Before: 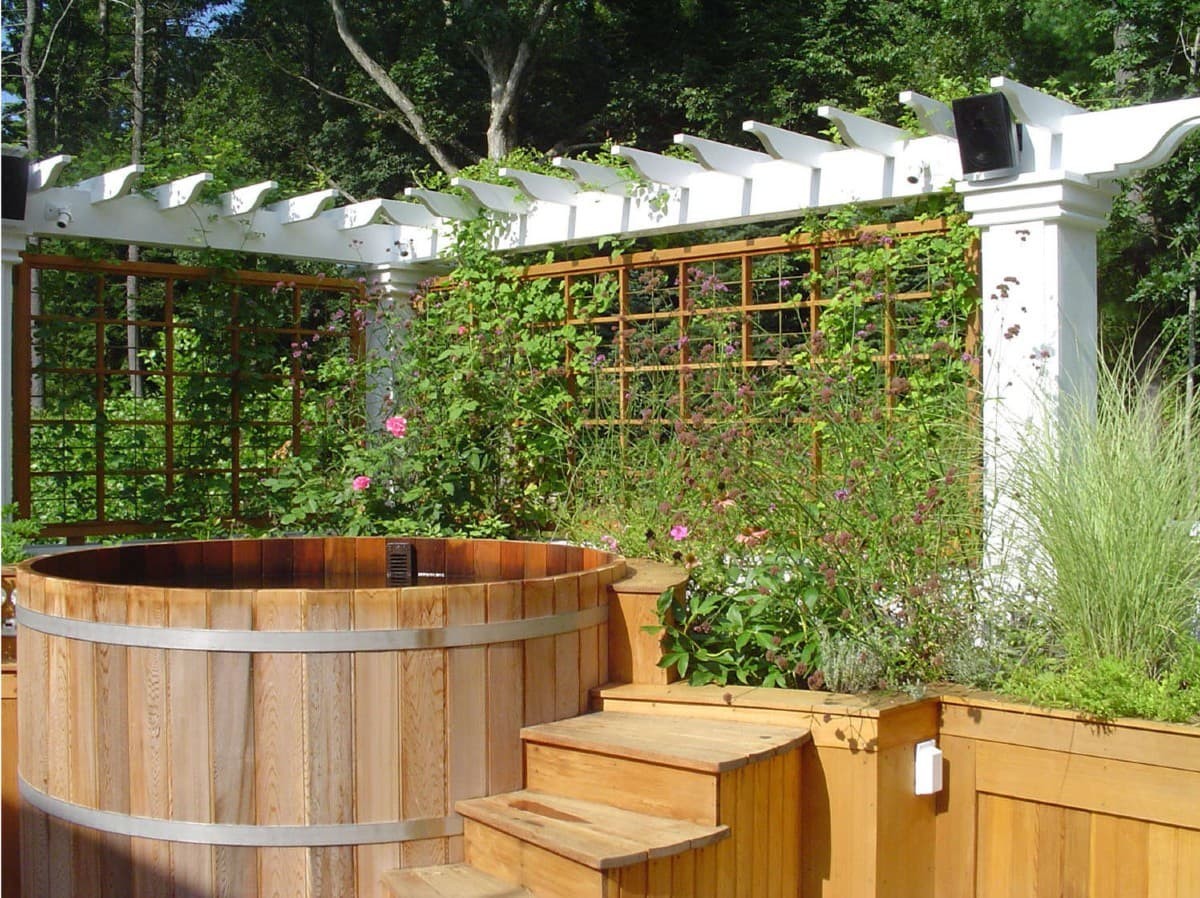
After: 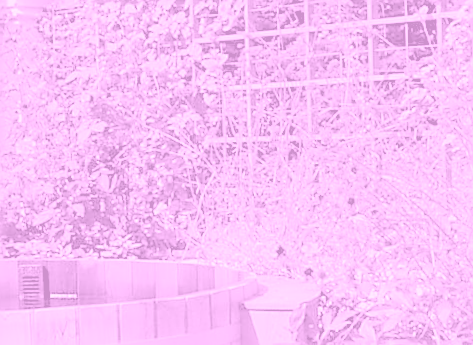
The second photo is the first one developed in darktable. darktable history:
tone equalizer: on, module defaults
sharpen: amount 0.6
crop: left 30%, top 30%, right 30%, bottom 30%
colorize: hue 331.2°, saturation 69%, source mix 30.28%, lightness 69.02%, version 1
levels: levels [0.072, 0.414, 0.976]
rotate and perspective: rotation -1.32°, lens shift (horizontal) -0.031, crop left 0.015, crop right 0.985, crop top 0.047, crop bottom 0.982
